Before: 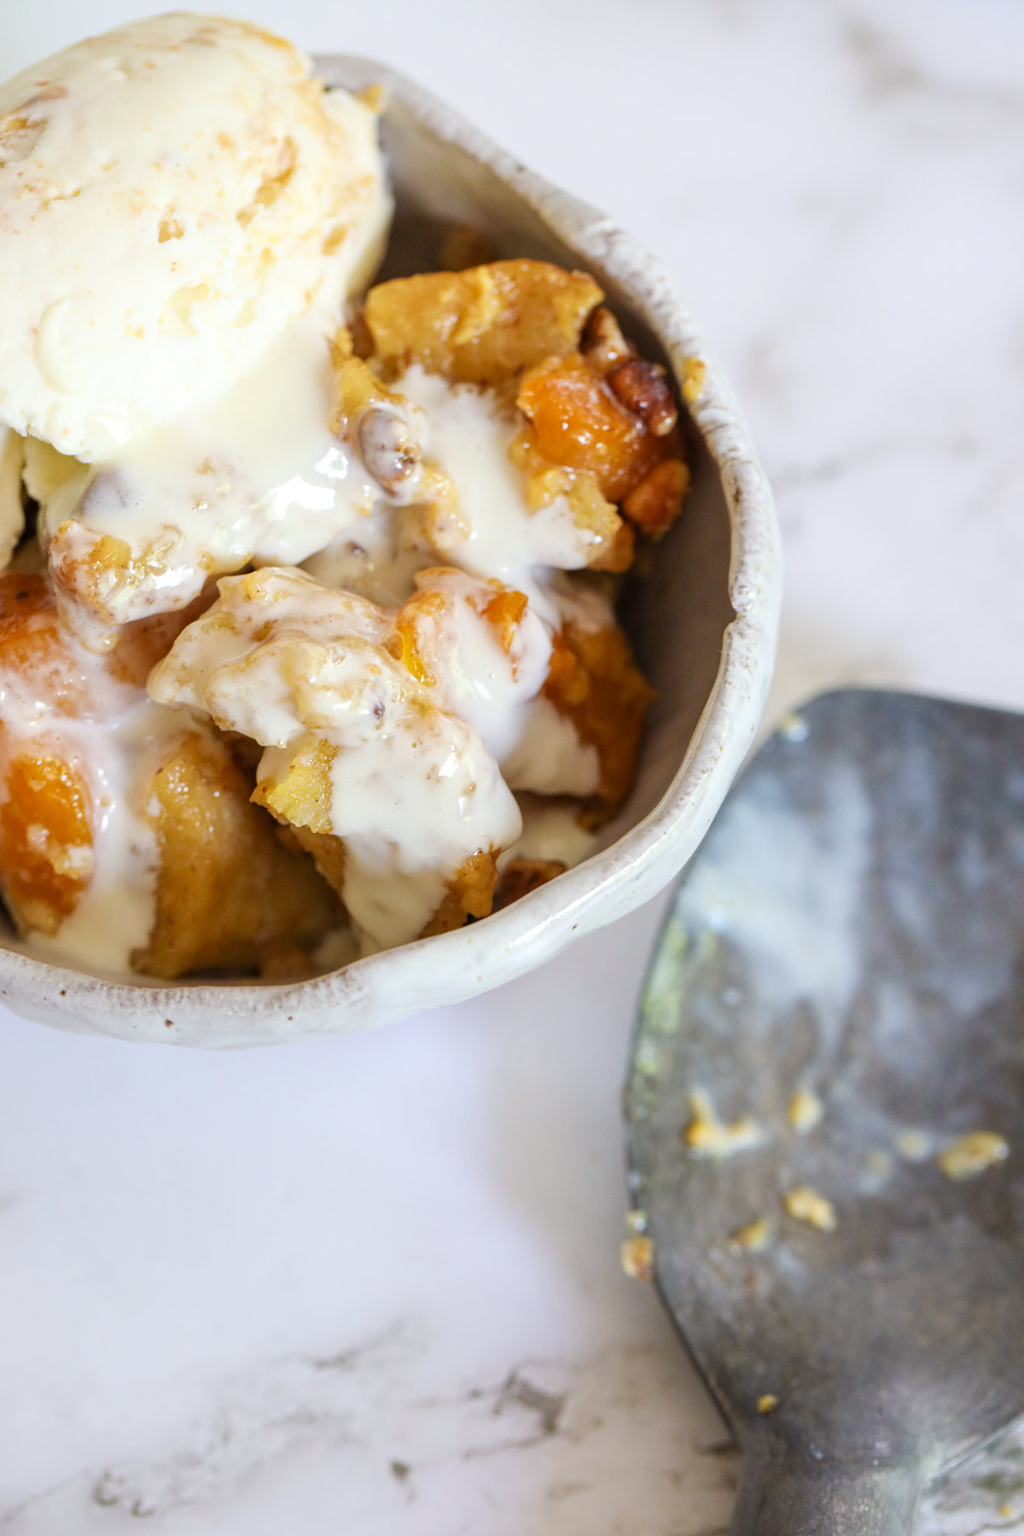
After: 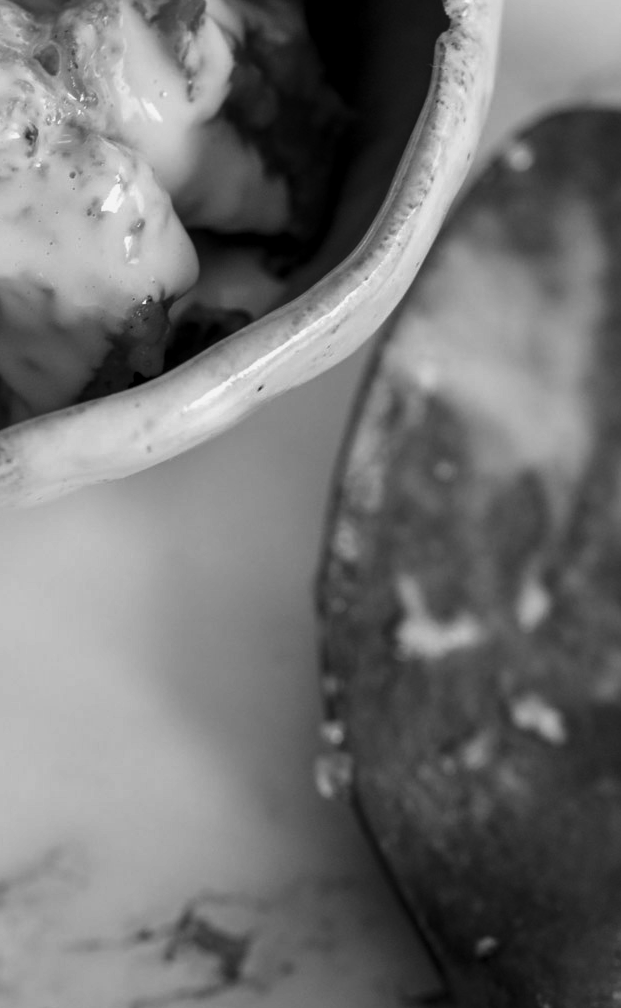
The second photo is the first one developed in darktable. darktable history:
color balance rgb: shadows lift › hue 87.51°, highlights gain › chroma 1.35%, highlights gain › hue 55.1°, global offset › chroma 0.13%, global offset › hue 253.66°, perceptual saturation grading › global saturation 16.38%
crop: left 34.479%, top 38.822%, right 13.718%, bottom 5.172%
levels: levels [0.018, 0.493, 1]
contrast brightness saturation: contrast -0.03, brightness -0.59, saturation -1
color contrast: green-magenta contrast 1.73, blue-yellow contrast 1.15
